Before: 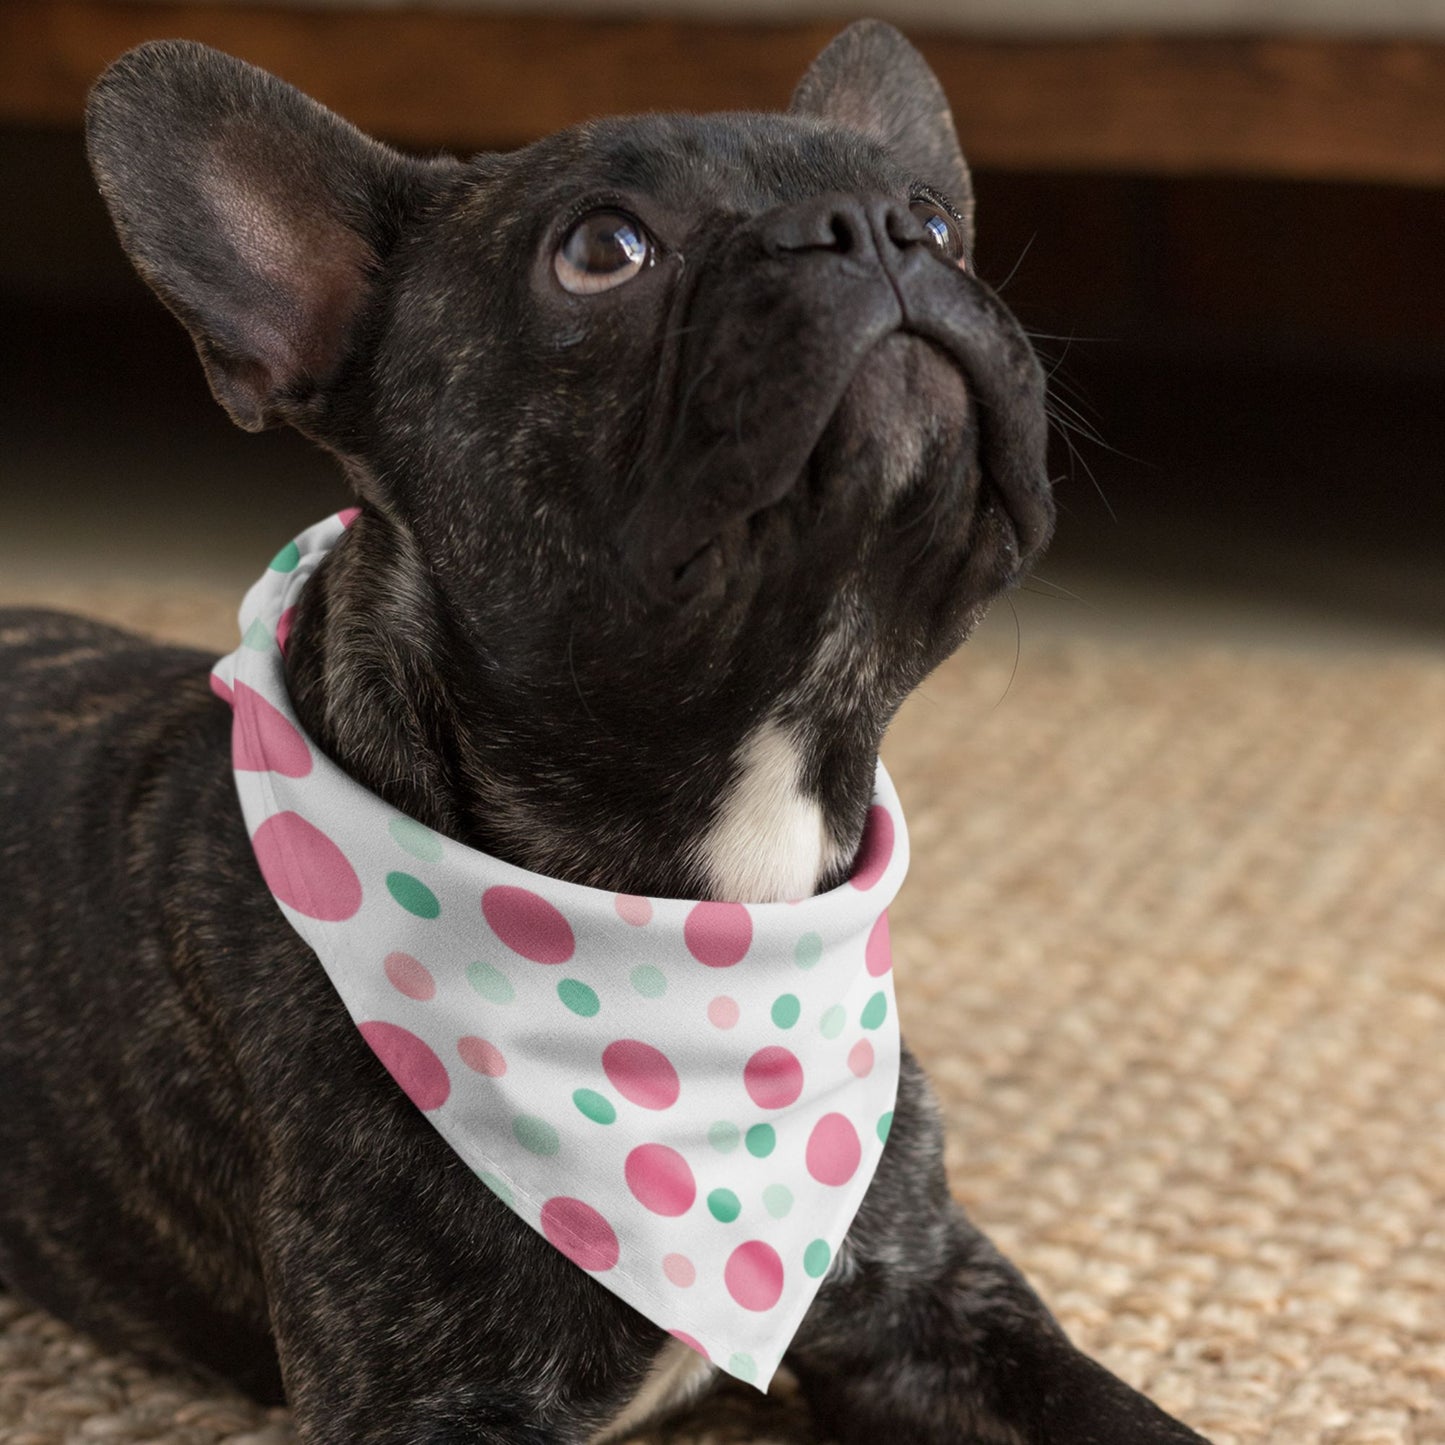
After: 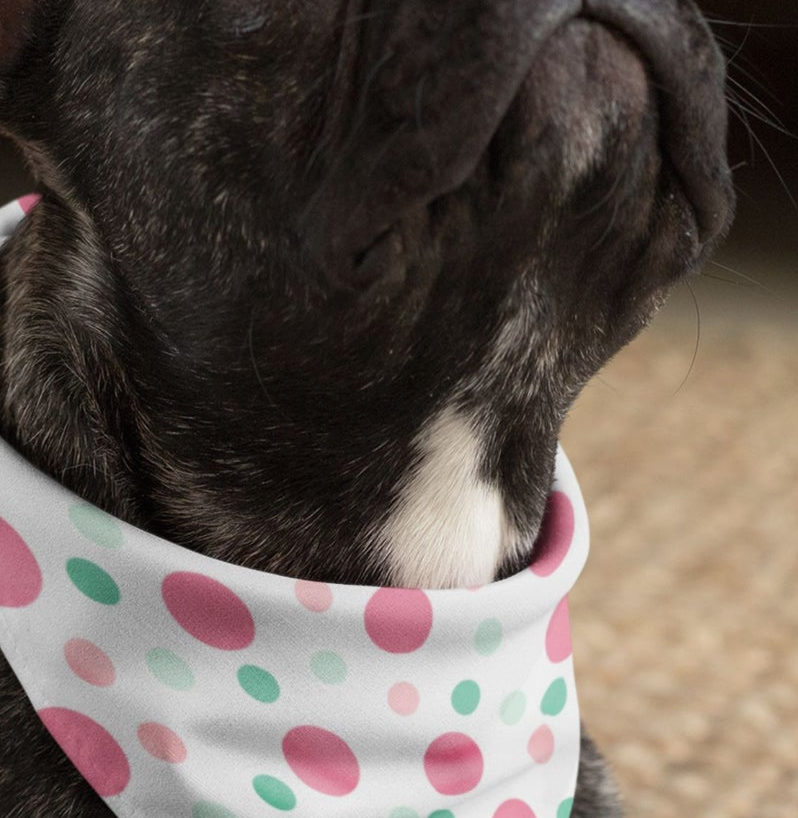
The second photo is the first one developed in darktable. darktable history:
crop and rotate: left 22.154%, top 21.757%, right 22.597%, bottom 21.586%
local contrast: mode bilateral grid, contrast 100, coarseness 100, detail 92%, midtone range 0.2
